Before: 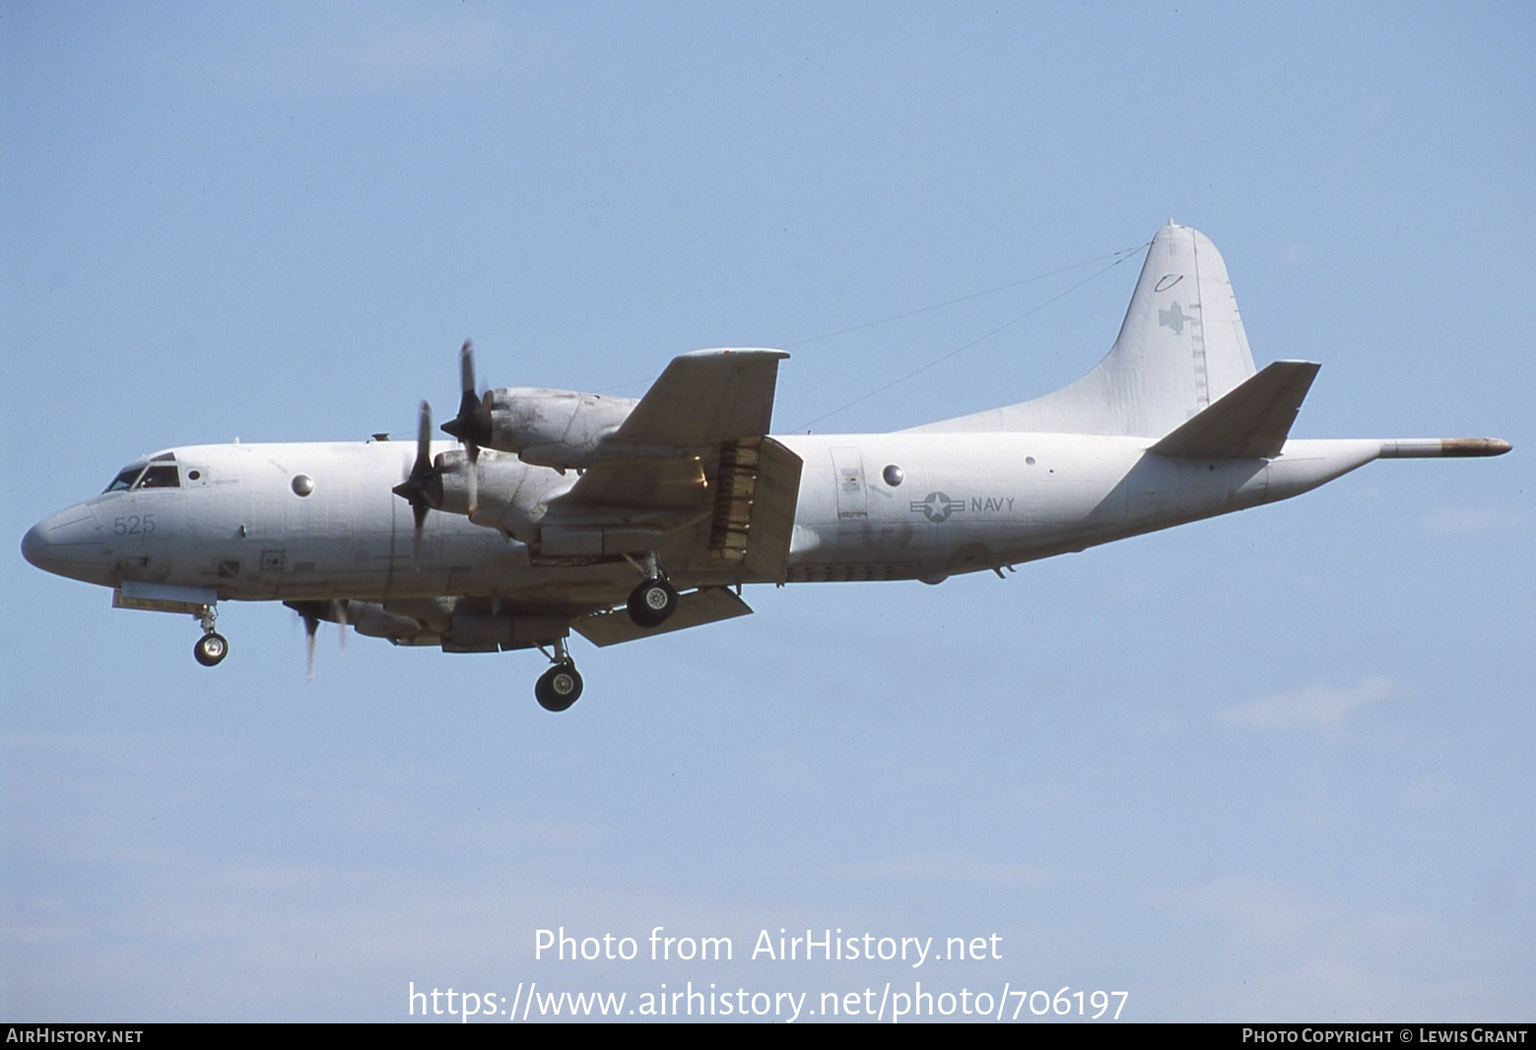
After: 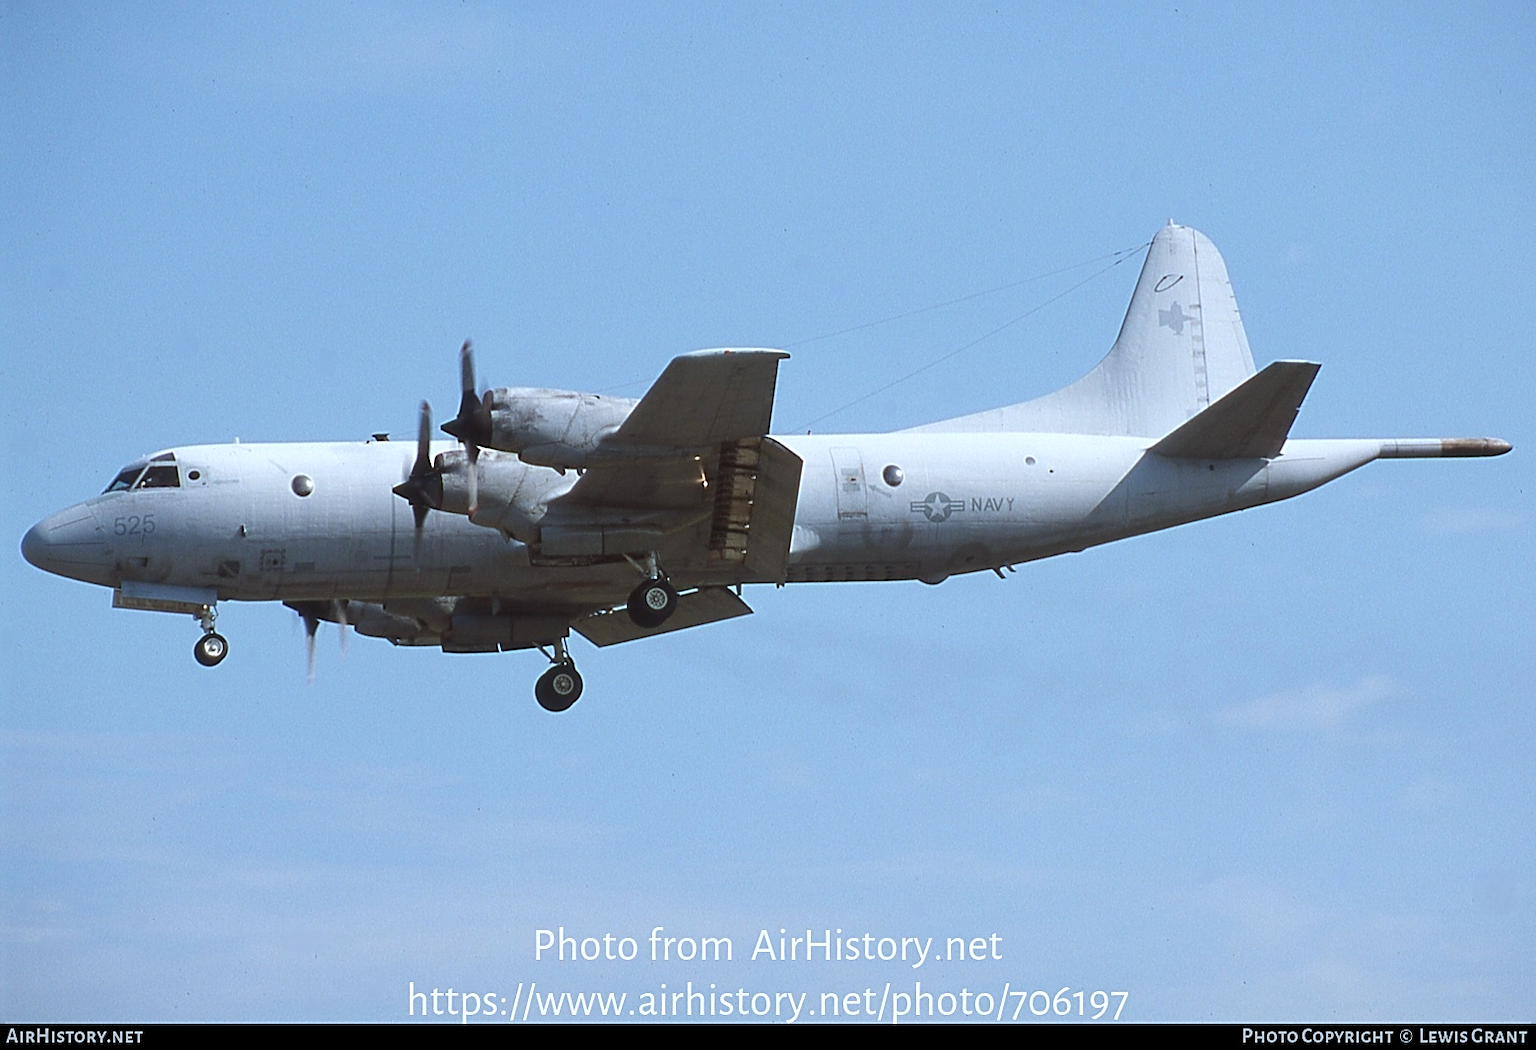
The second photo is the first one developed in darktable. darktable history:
sharpen: on, module defaults
color correction: highlights a* -4.18, highlights b* -10.81
